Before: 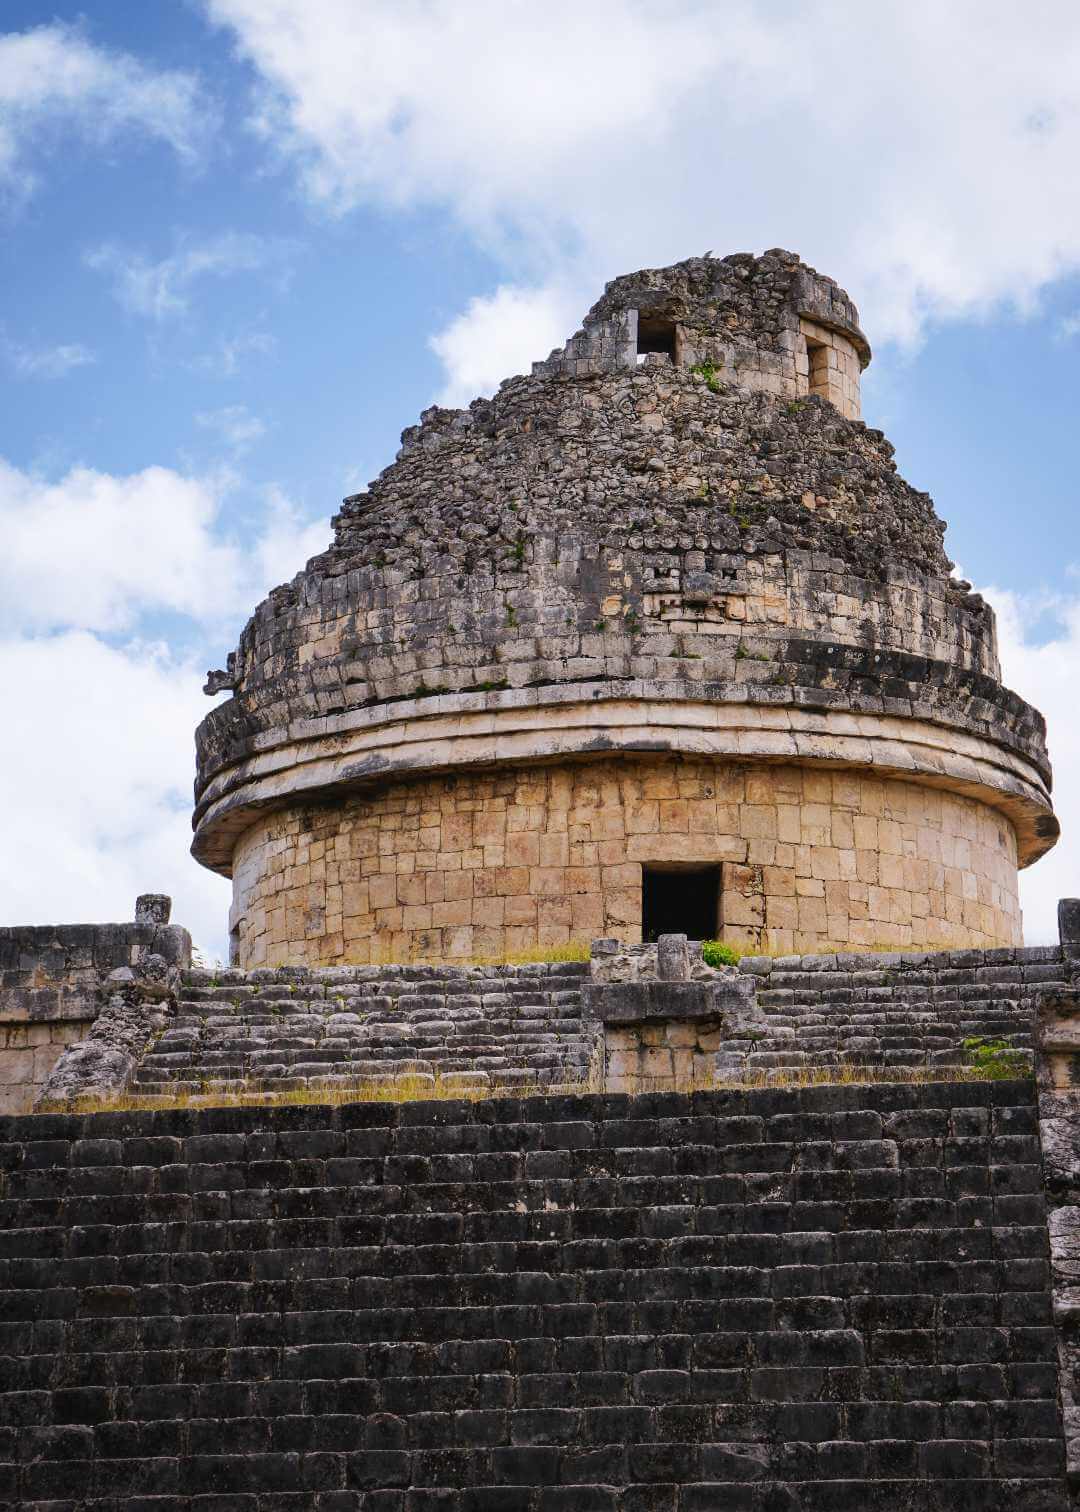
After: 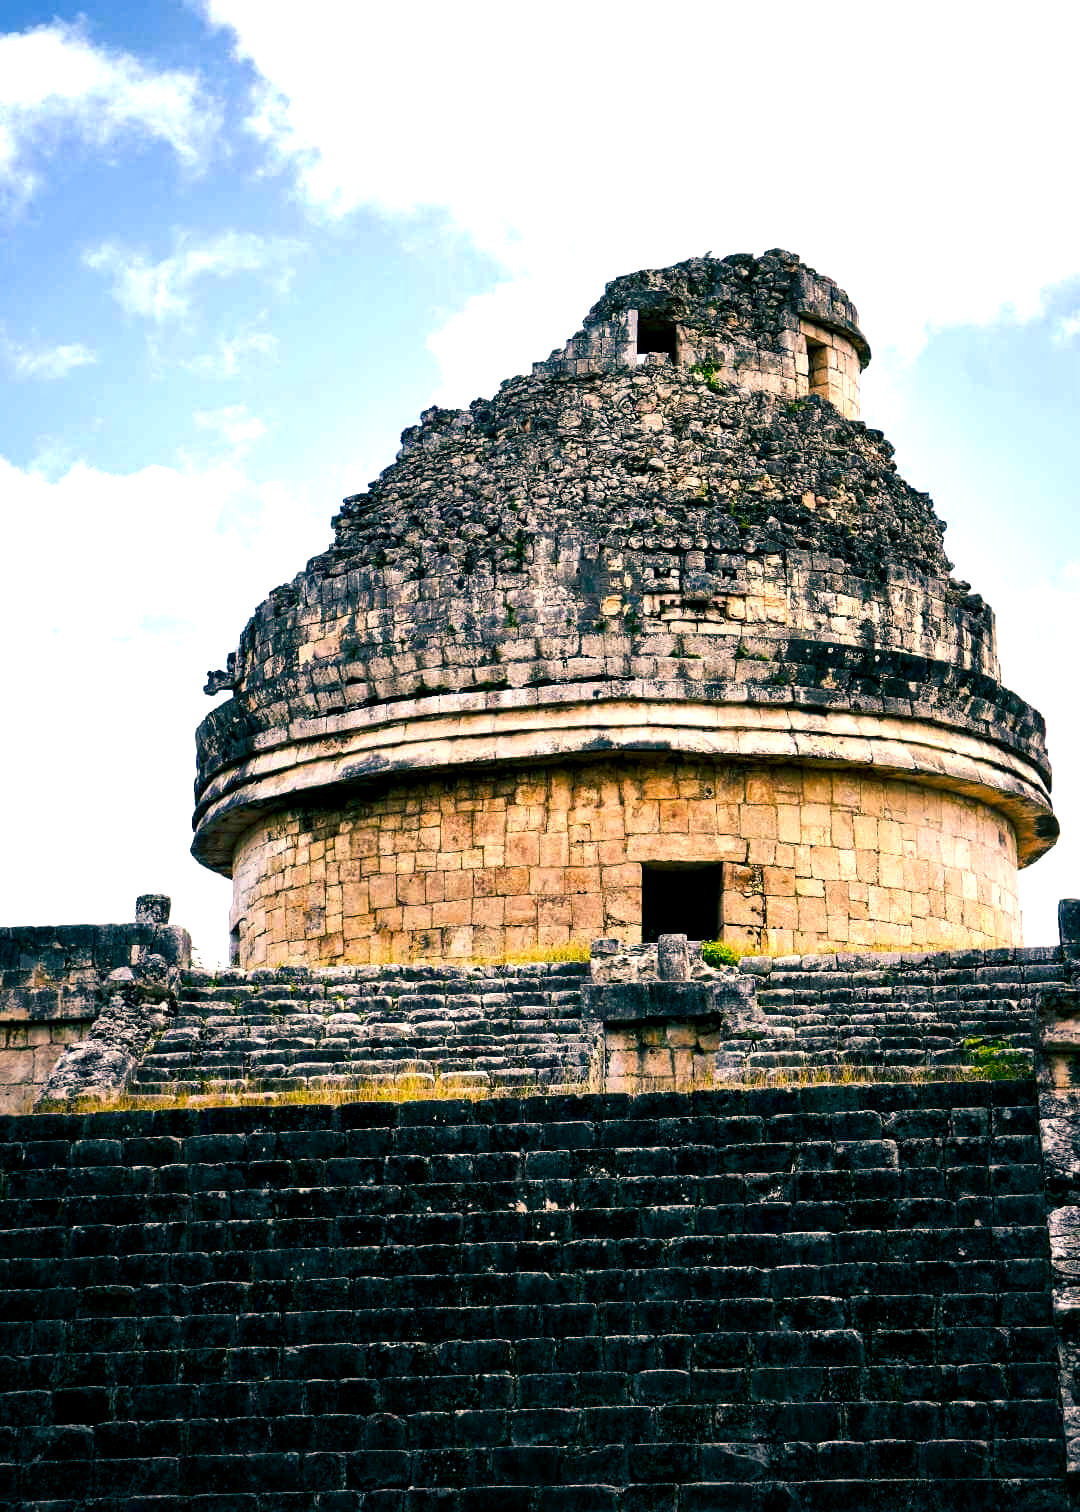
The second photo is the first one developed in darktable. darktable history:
tone equalizer: -8 EV -1.08 EV, -7 EV -1.01 EV, -6 EV -0.867 EV, -5 EV -0.578 EV, -3 EV 0.578 EV, -2 EV 0.867 EV, -1 EV 1.01 EV, +0 EV 1.08 EV, edges refinement/feathering 500, mask exposure compensation -1.57 EV, preserve details no
color balance rgb: shadows lift › luminance -28.76%, shadows lift › chroma 10%, shadows lift › hue 230°, power › chroma 0.5%, power › hue 215°, highlights gain › luminance 7.14%, highlights gain › chroma 1%, highlights gain › hue 50°, global offset › luminance -0.29%, global offset › hue 260°, perceptual saturation grading › global saturation 20%, perceptual saturation grading › highlights -13.92%, perceptual saturation grading › shadows 50%
local contrast: mode bilateral grid, contrast 20, coarseness 50, detail 120%, midtone range 0.2
white balance: red 1.045, blue 0.932
